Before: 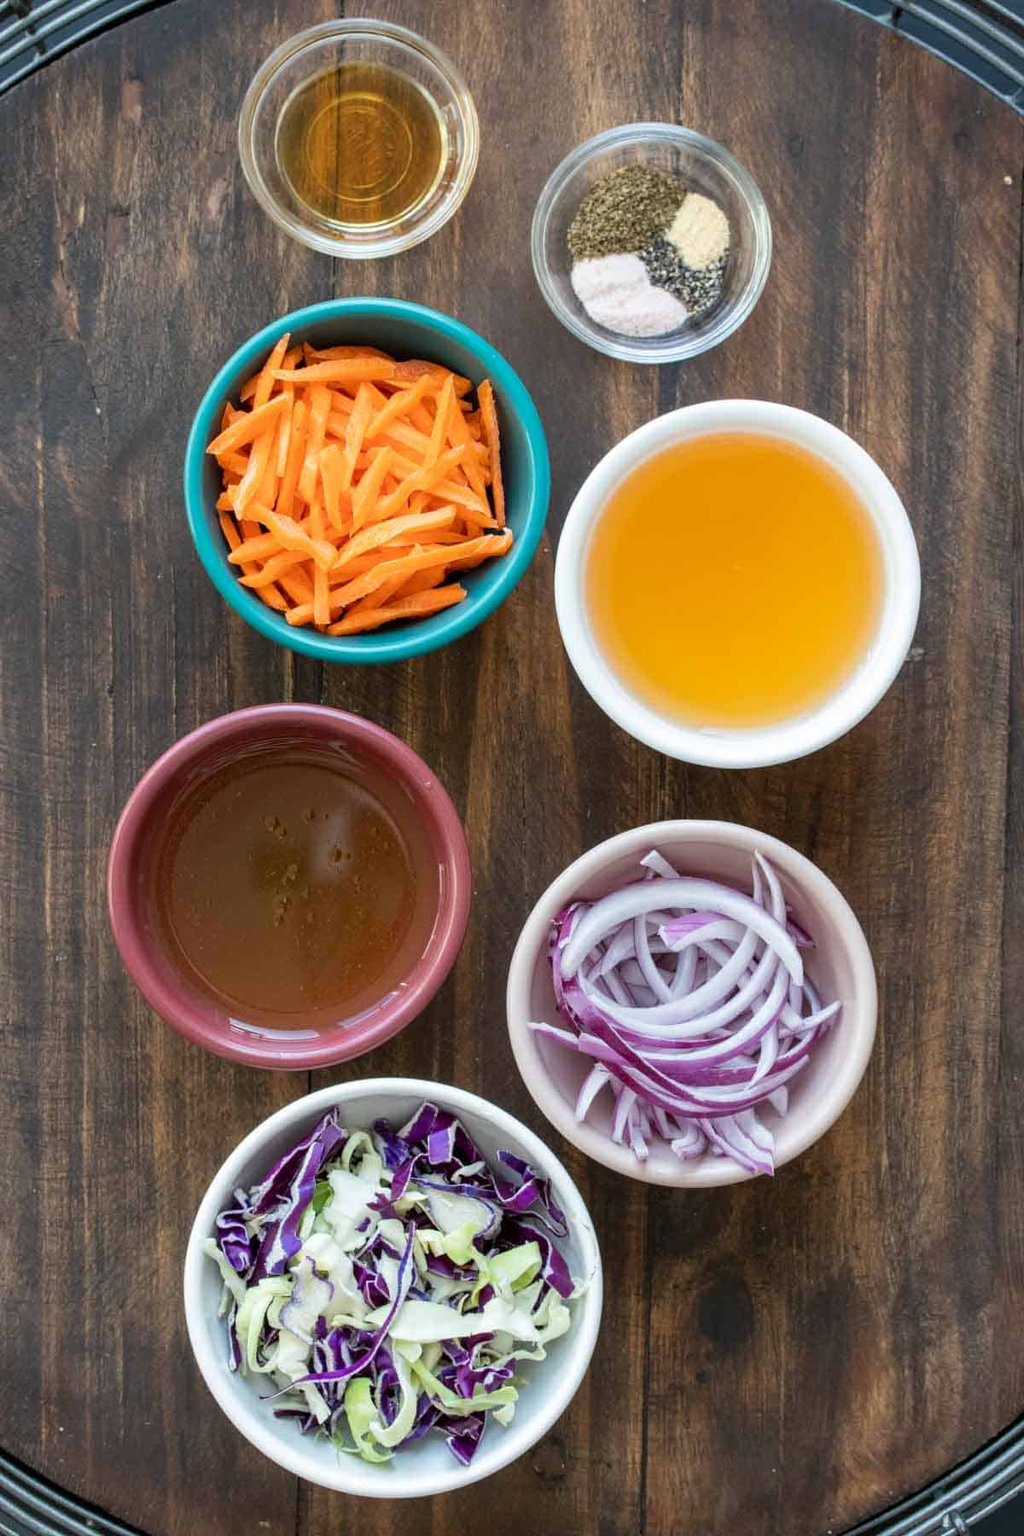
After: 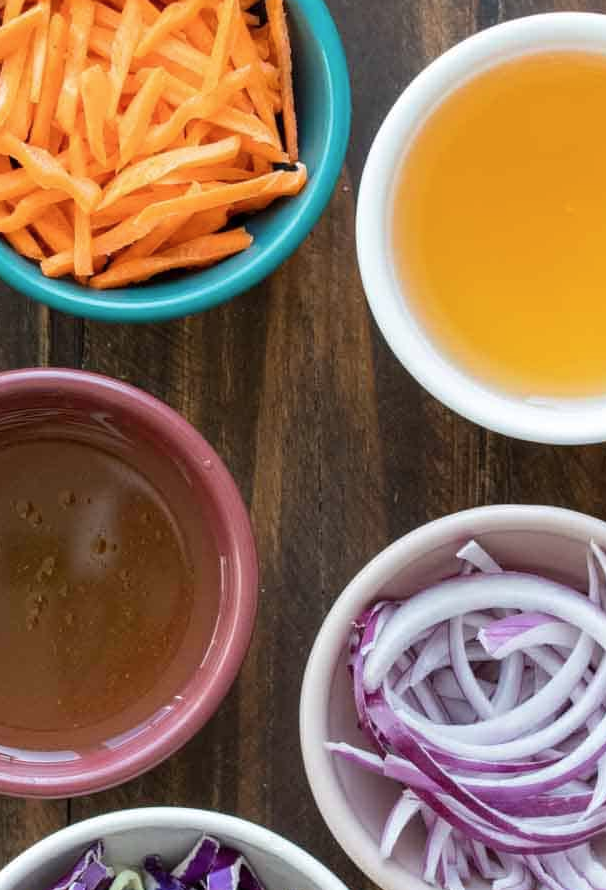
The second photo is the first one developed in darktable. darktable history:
crop: left 24.548%, top 25.341%, right 24.907%, bottom 25.168%
contrast brightness saturation: saturation -0.067
